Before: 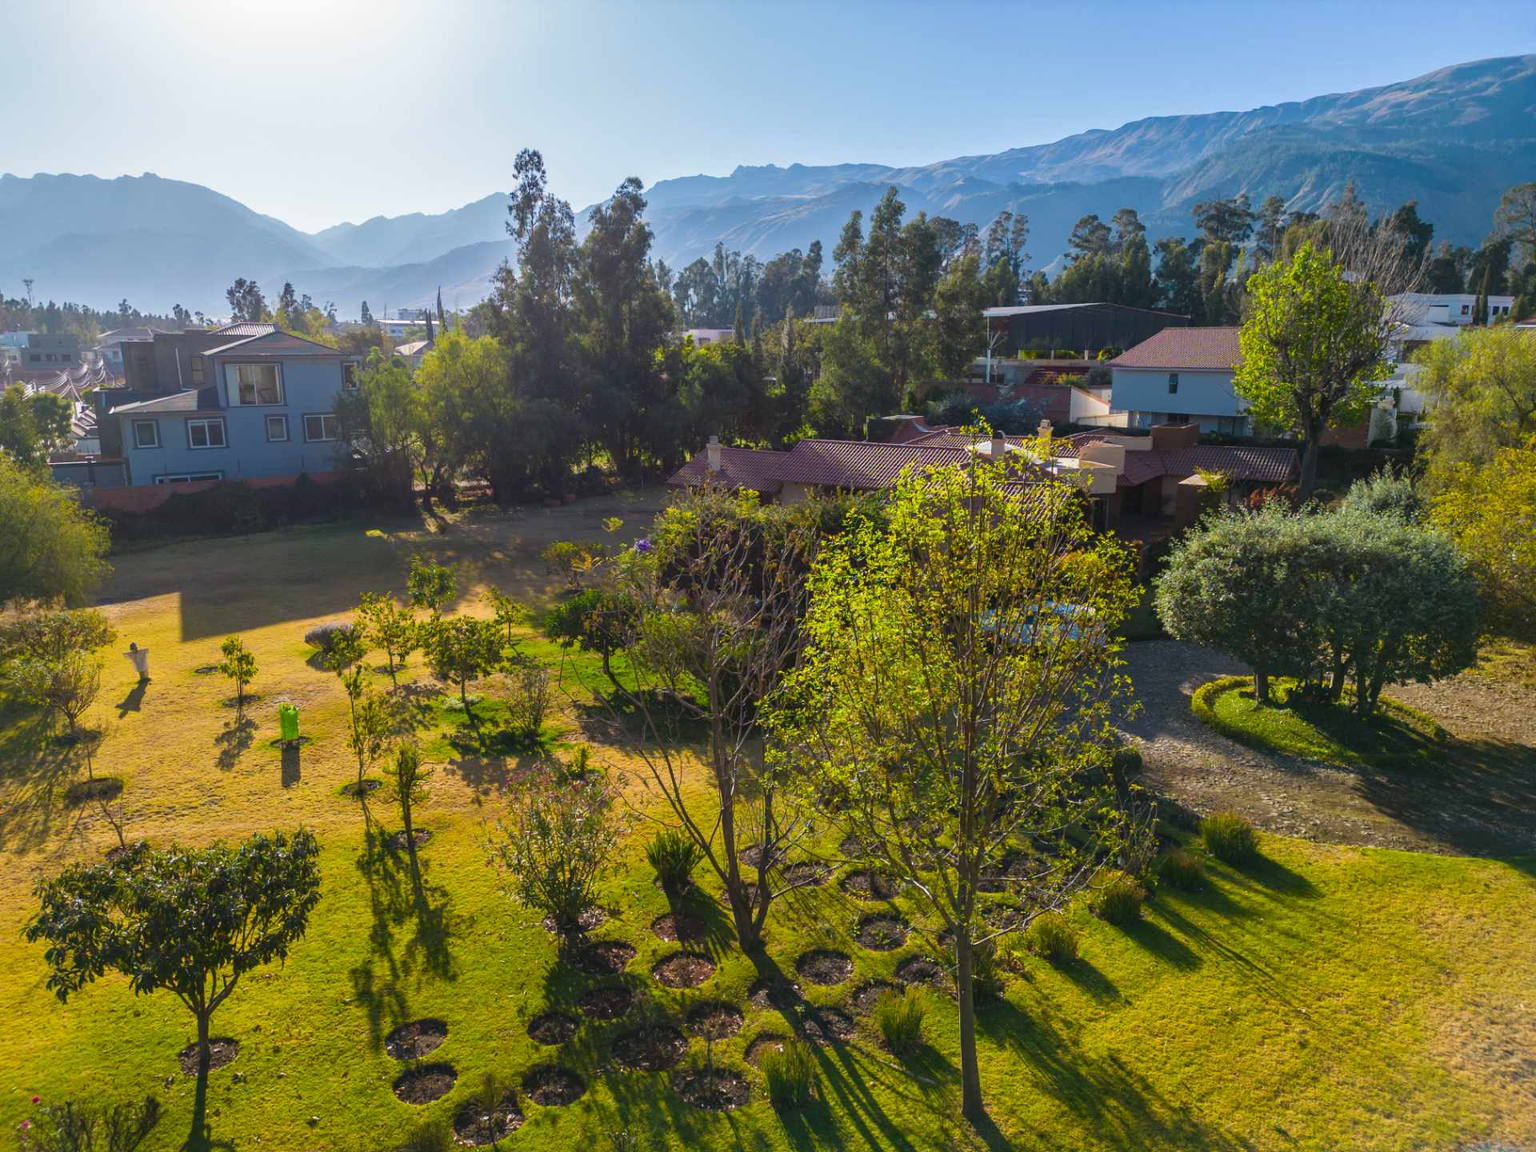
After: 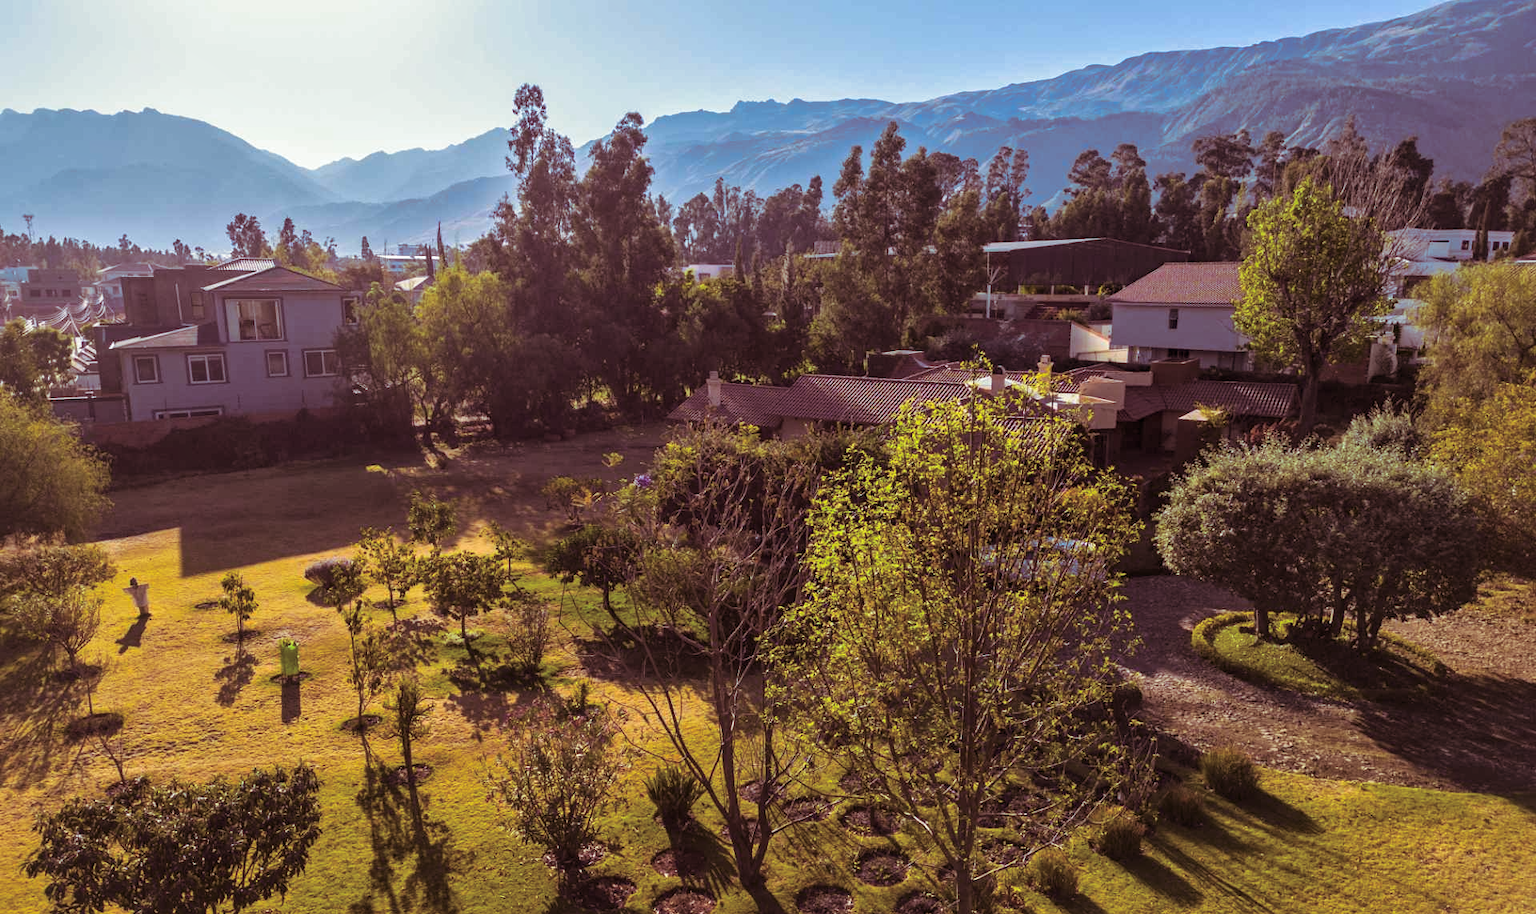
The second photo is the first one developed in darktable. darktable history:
local contrast: mode bilateral grid, contrast 20, coarseness 50, detail 120%, midtone range 0.2
haze removal: compatibility mode true, adaptive false
crop and rotate: top 5.667%, bottom 14.937%
split-toning: on, module defaults
